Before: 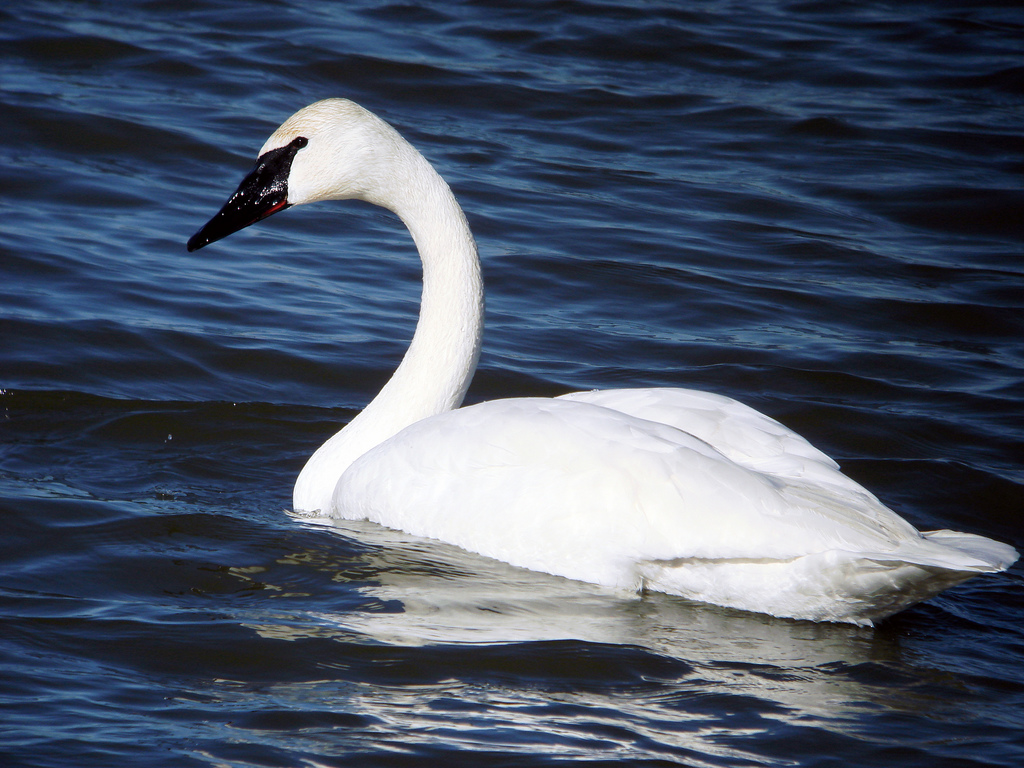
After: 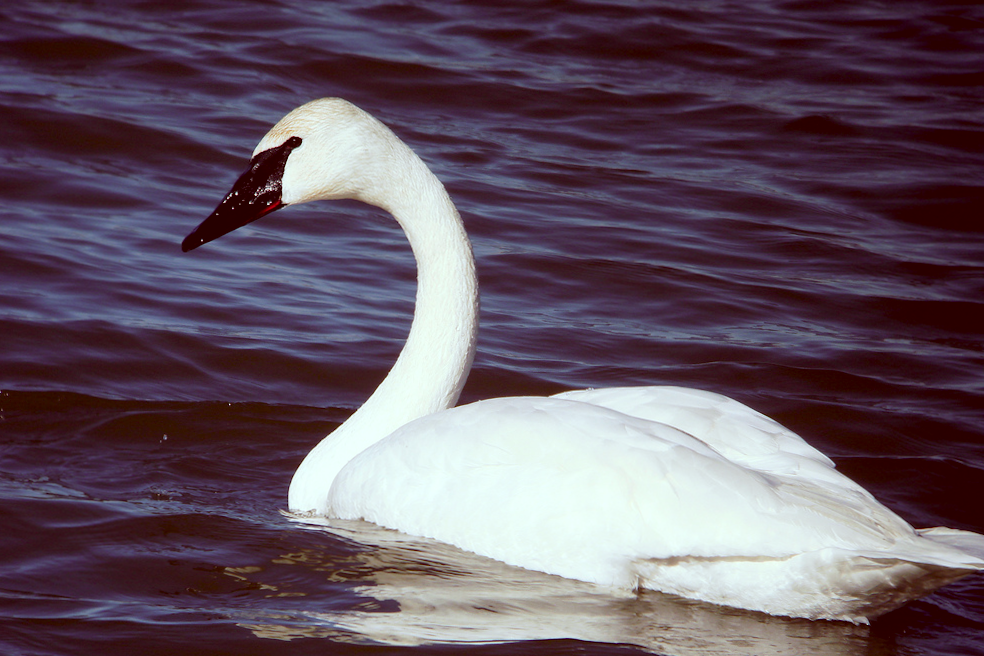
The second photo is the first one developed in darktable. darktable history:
color correction: highlights a* -7.23, highlights b* -0.161, shadows a* 20.08, shadows b* 11.73
crop and rotate: angle 0.2°, left 0.275%, right 3.127%, bottom 14.18%
